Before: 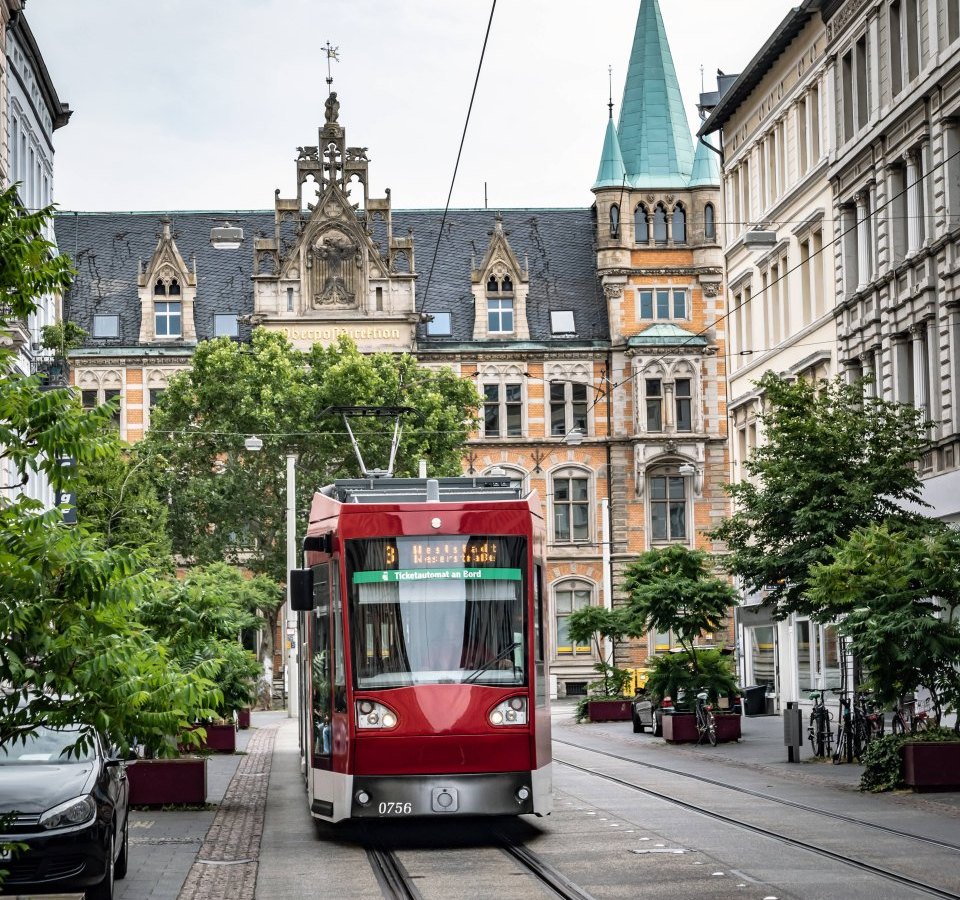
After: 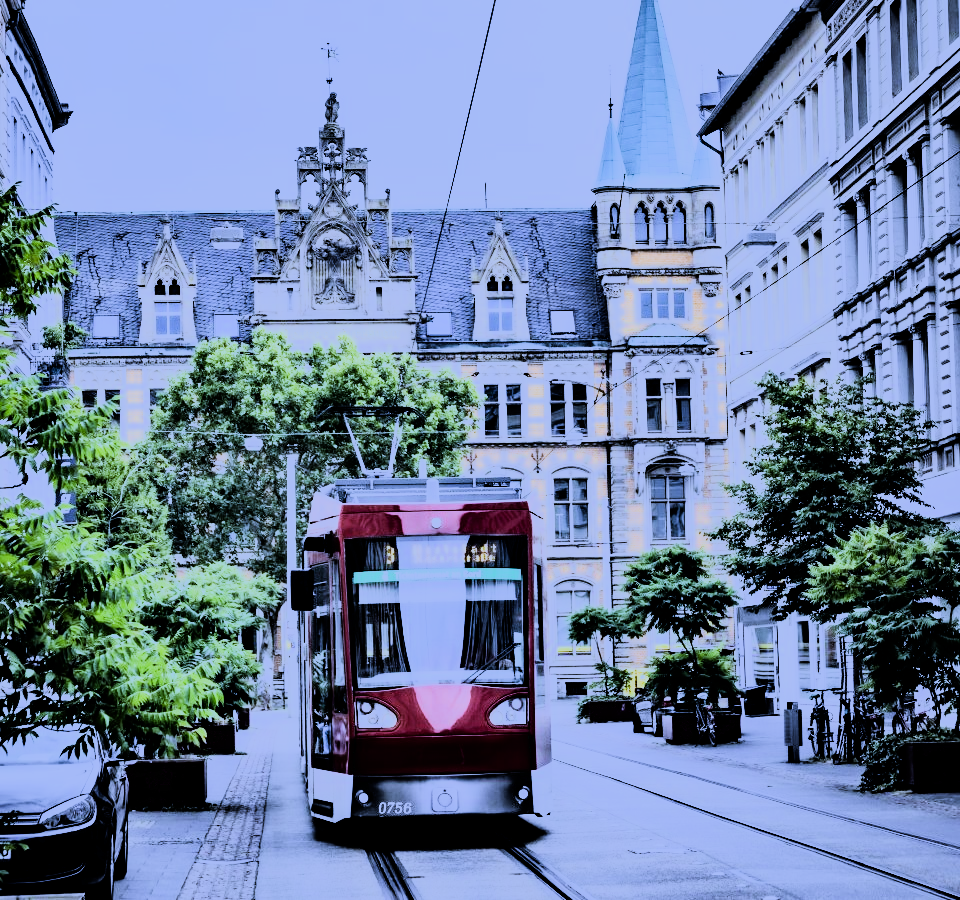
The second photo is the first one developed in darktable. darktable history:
filmic rgb: black relative exposure -16 EV, white relative exposure 6.92 EV, hardness 4.7
contrast equalizer: y [[0.536, 0.565, 0.581, 0.516, 0.52, 0.491], [0.5 ×6], [0.5 ×6], [0 ×6], [0 ×6]]
rgb curve: curves: ch0 [(0, 0) (0.21, 0.15) (0.24, 0.21) (0.5, 0.75) (0.75, 0.96) (0.89, 0.99) (1, 1)]; ch1 [(0, 0.02) (0.21, 0.13) (0.25, 0.2) (0.5, 0.67) (0.75, 0.9) (0.89, 0.97) (1, 1)]; ch2 [(0, 0.02) (0.21, 0.13) (0.25, 0.2) (0.5, 0.67) (0.75, 0.9) (0.89, 0.97) (1, 1)], compensate middle gray true
white balance: red 0.766, blue 1.537
